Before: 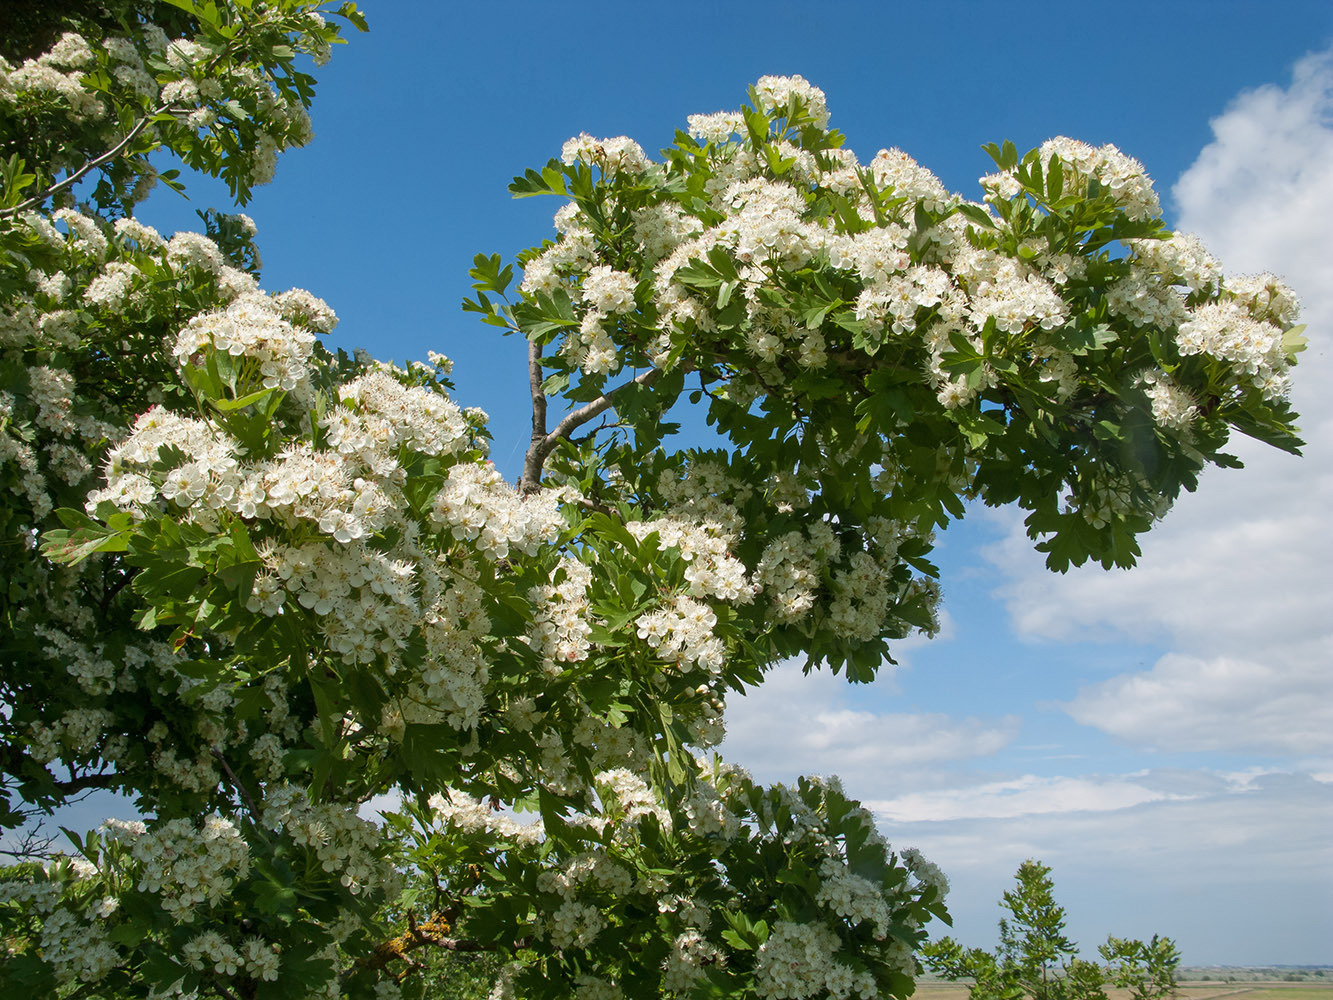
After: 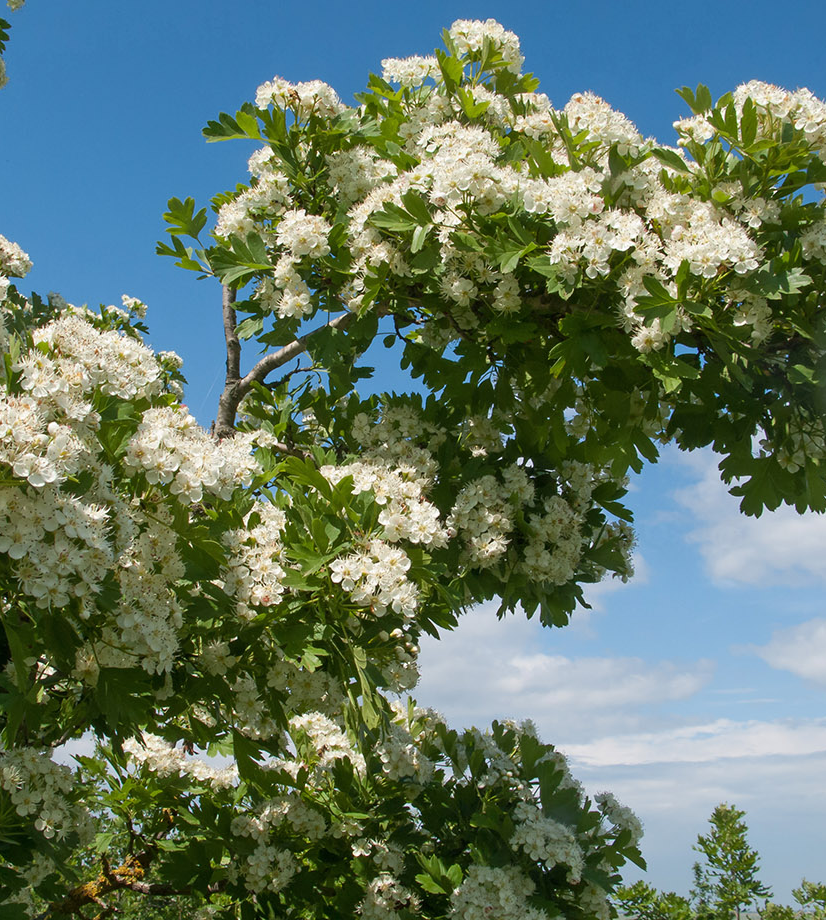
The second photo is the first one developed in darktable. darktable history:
crop and rotate: left 22.999%, top 5.637%, right 14.991%, bottom 2.306%
